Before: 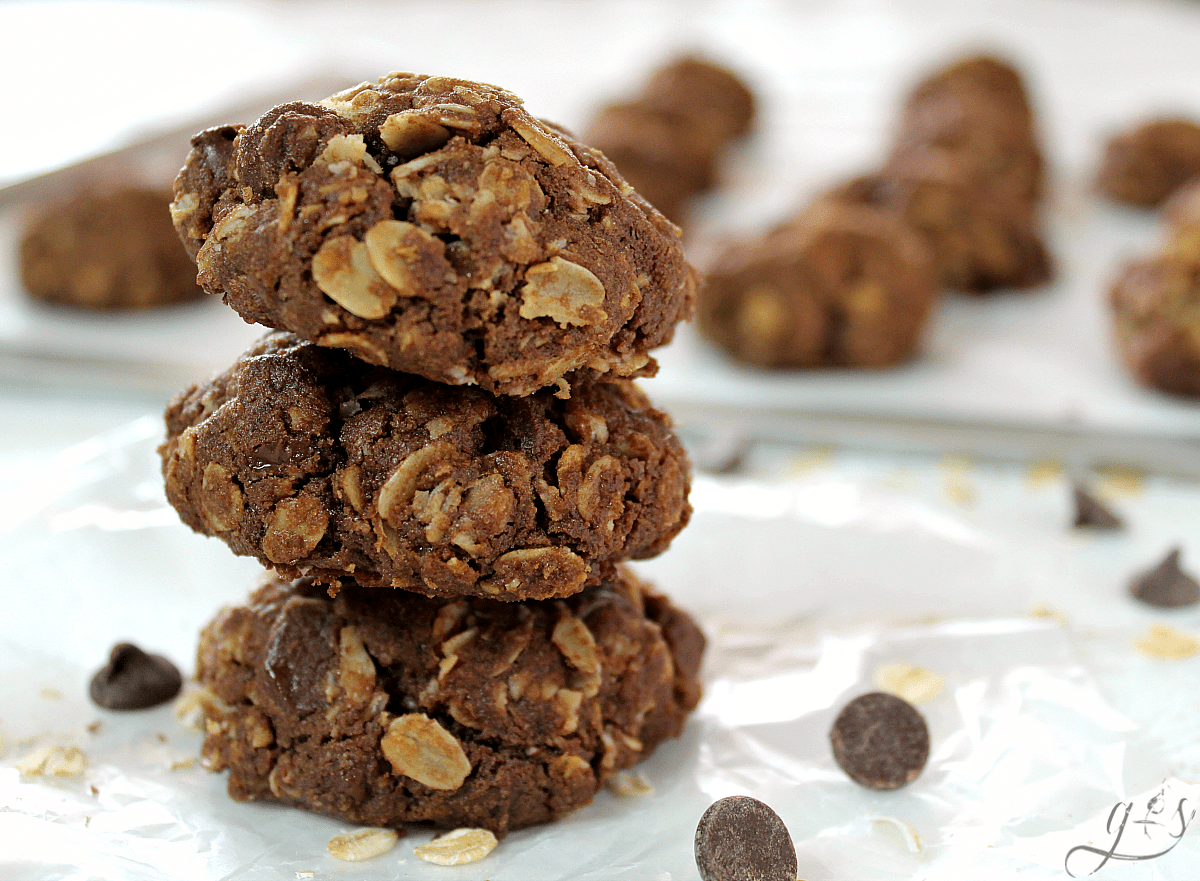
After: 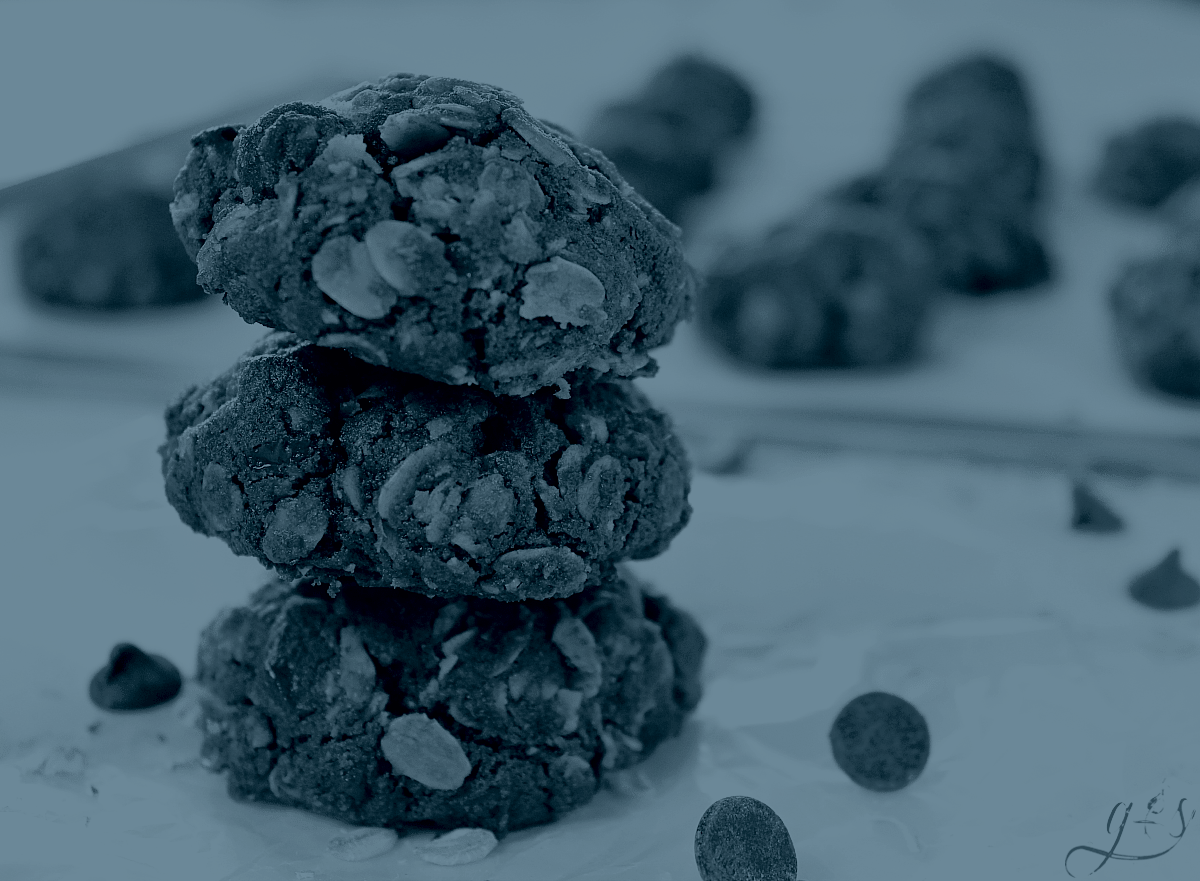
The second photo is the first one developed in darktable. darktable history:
base curve: curves: ch0 [(0, 0) (0.036, 0.037) (0.121, 0.228) (0.46, 0.76) (0.859, 0.983) (1, 1)], preserve colors none
colorize: hue 194.4°, saturation 29%, source mix 61.75%, lightness 3.98%, version 1
shadows and highlights: on, module defaults
